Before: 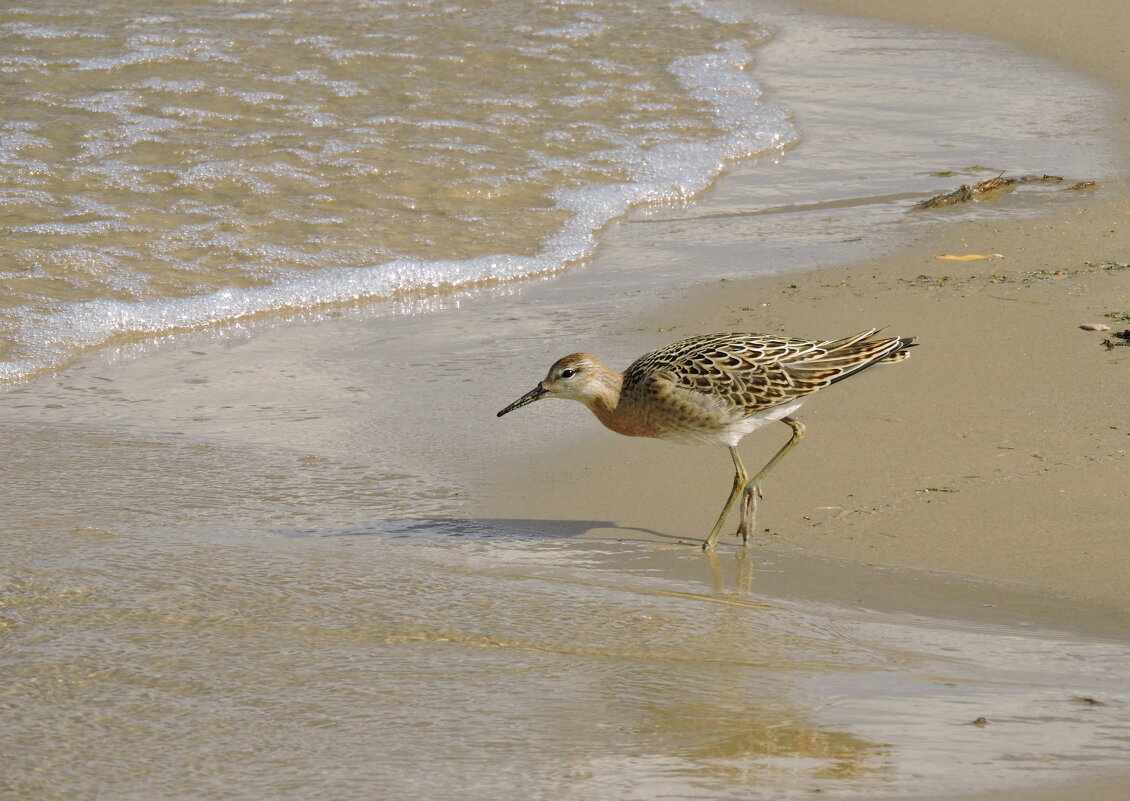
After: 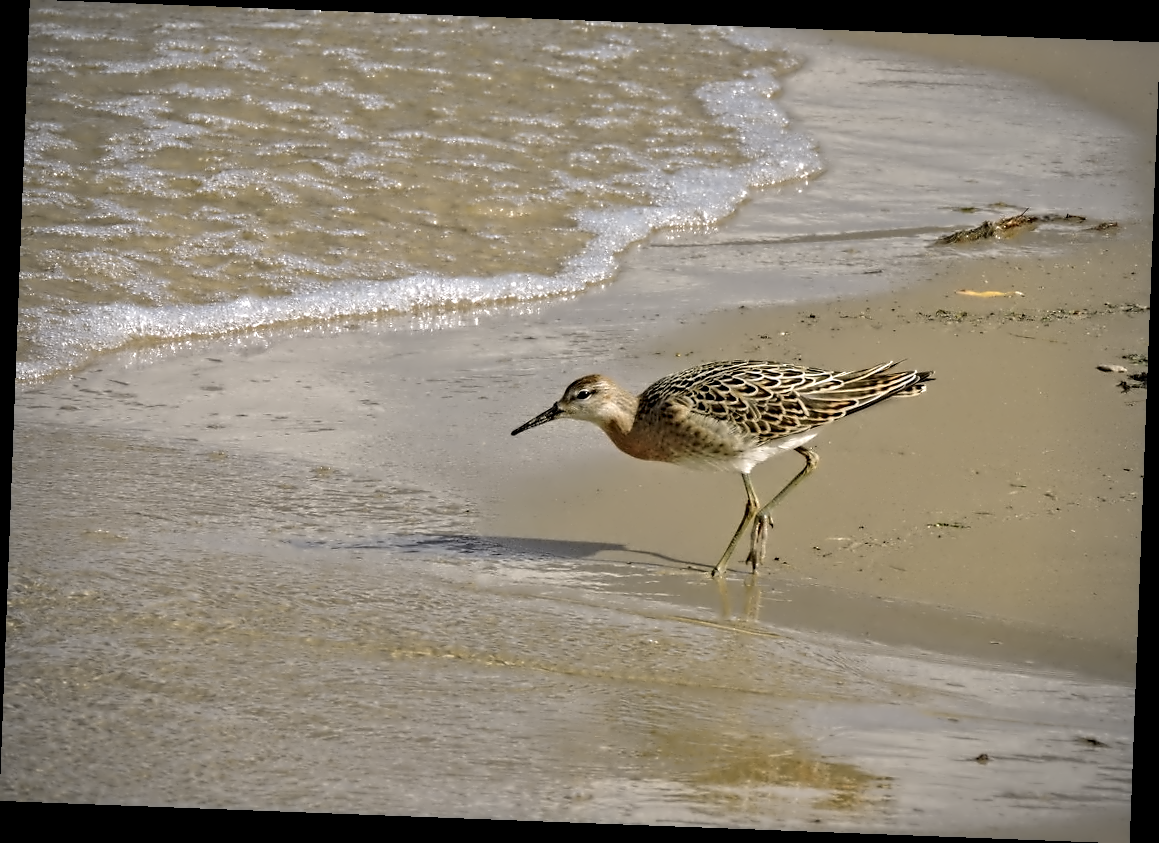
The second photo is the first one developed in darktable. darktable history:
local contrast: highlights 61%, shadows 106%, detail 107%, midtone range 0.529
contrast equalizer: octaves 7, y [[0.5, 0.542, 0.583, 0.625, 0.667, 0.708], [0.5 ×6], [0.5 ×6], [0, 0.033, 0.067, 0.1, 0.133, 0.167], [0, 0.05, 0.1, 0.15, 0.2, 0.25]]
vignetting: fall-off start 79.88%
rotate and perspective: rotation 2.17°, automatic cropping off
